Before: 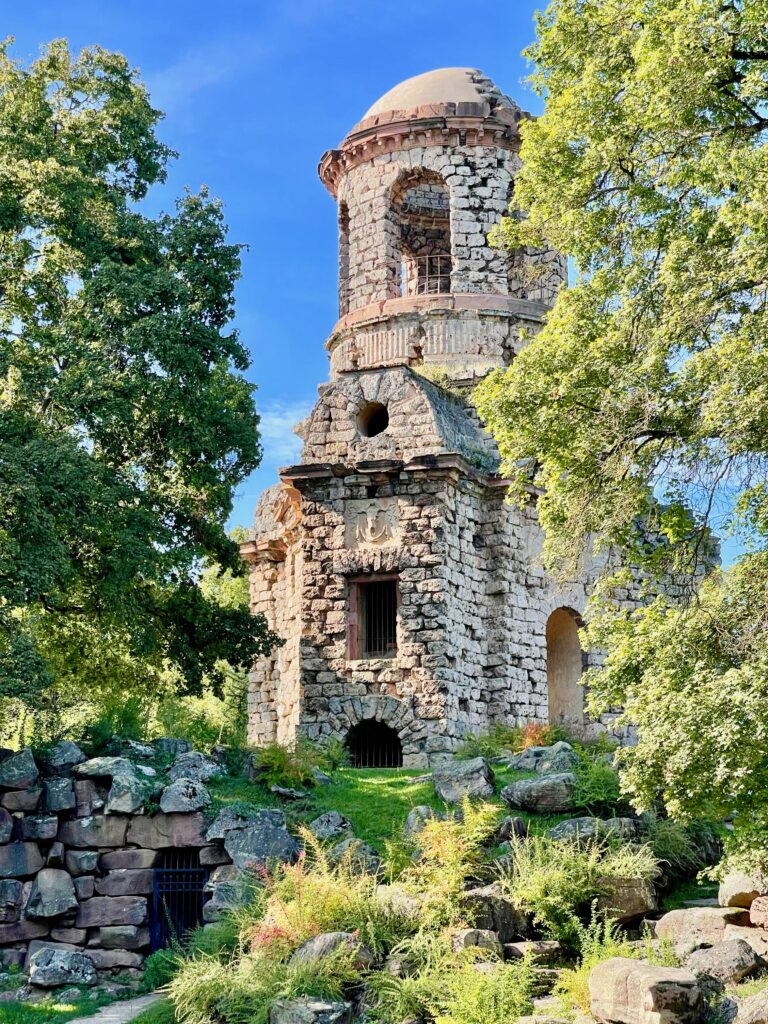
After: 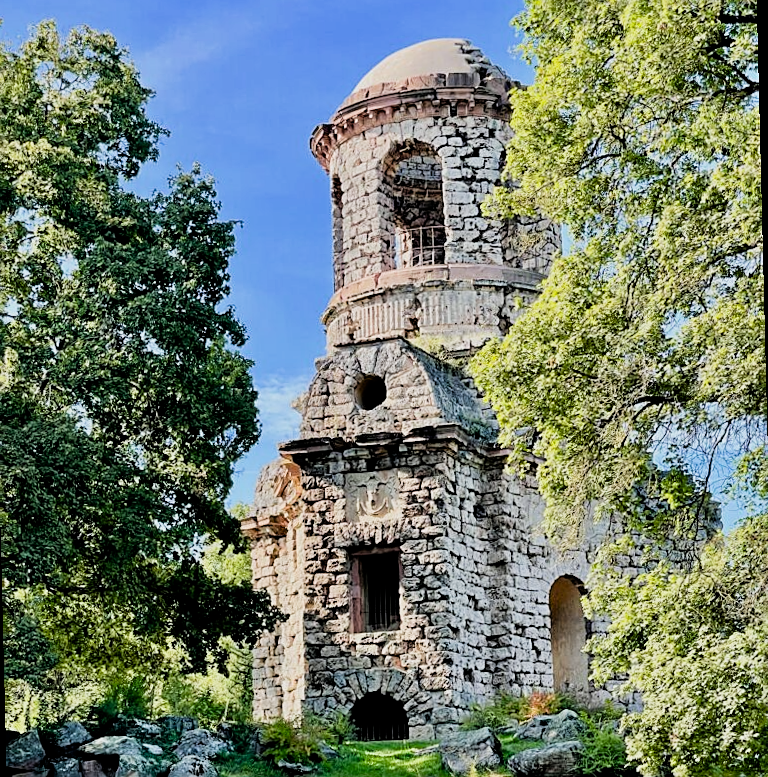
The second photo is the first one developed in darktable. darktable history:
crop: bottom 19.644%
white balance: red 0.988, blue 1.017
rotate and perspective: rotation -1.42°, crop left 0.016, crop right 0.984, crop top 0.035, crop bottom 0.965
sharpen: on, module defaults
filmic rgb: black relative exposure -5 EV, white relative exposure 3.5 EV, hardness 3.19, contrast 1.2, highlights saturation mix -50%
